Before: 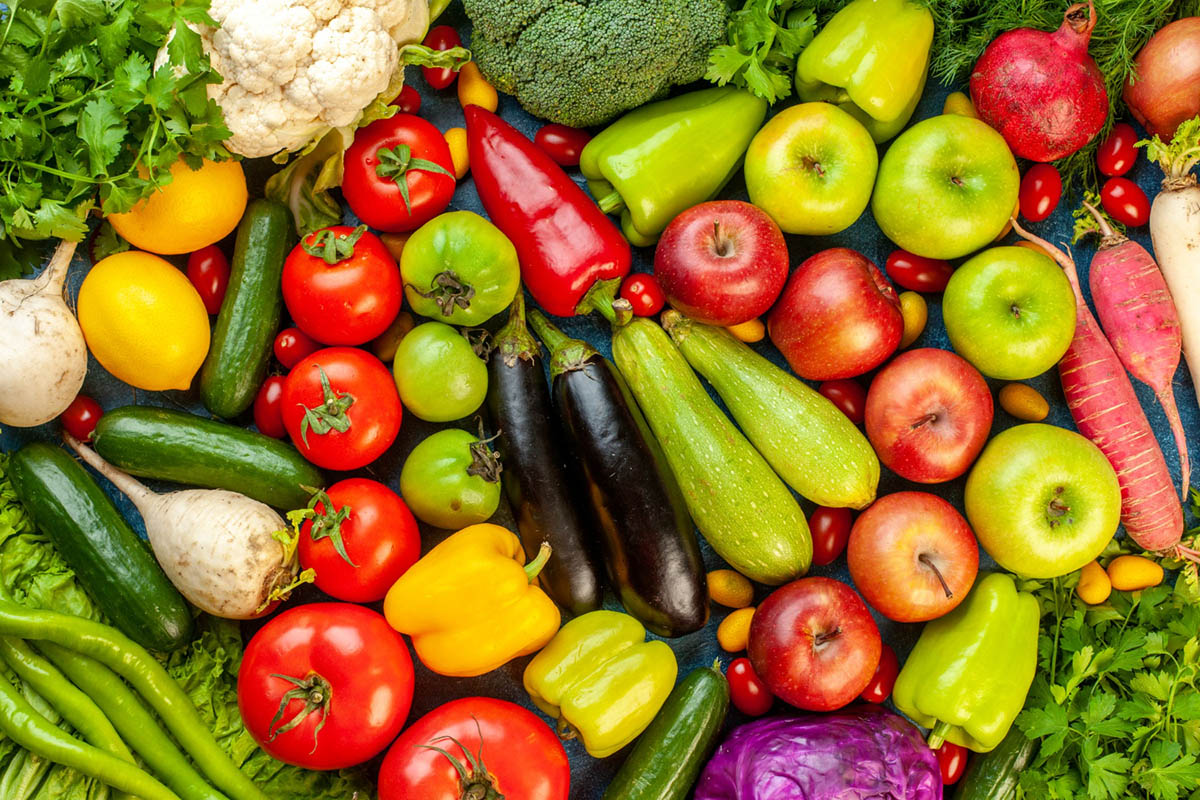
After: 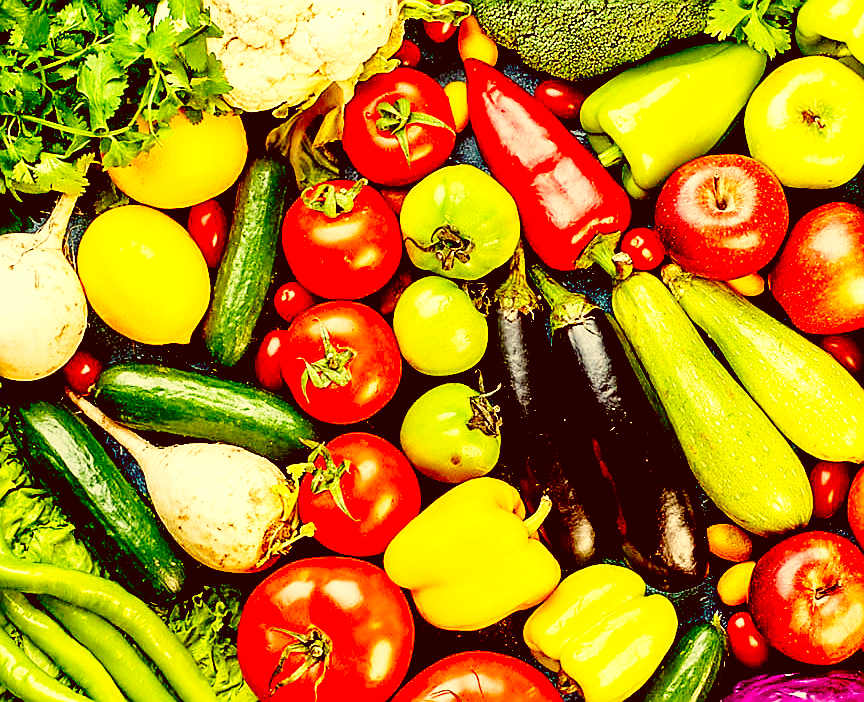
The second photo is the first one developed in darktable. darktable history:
crop: top 5.803%, right 27.864%, bottom 5.804%
exposure: black level correction 0.04, exposure 0.5 EV, compensate highlight preservation false
white balance: emerald 1
sharpen: radius 1.4, amount 1.25, threshold 0.7
base curve: curves: ch0 [(0, 0) (0.028, 0.03) (0.121, 0.232) (0.46, 0.748) (0.859, 0.968) (1, 1)], preserve colors none
color correction: highlights a* 1.12, highlights b* 24.26, shadows a* 15.58, shadows b* 24.26
